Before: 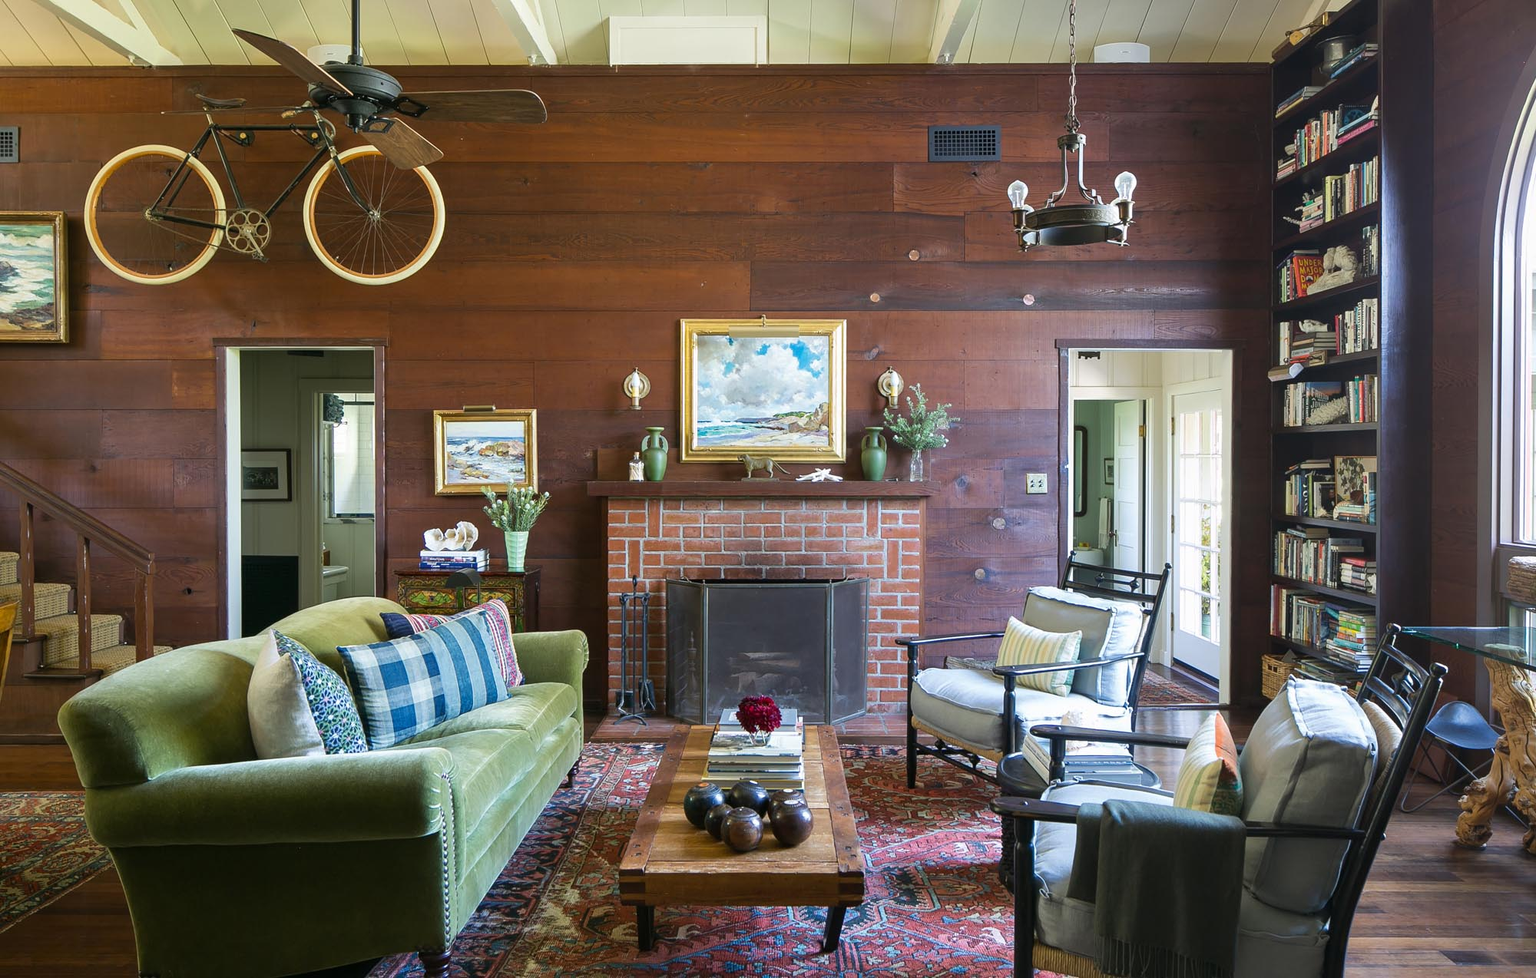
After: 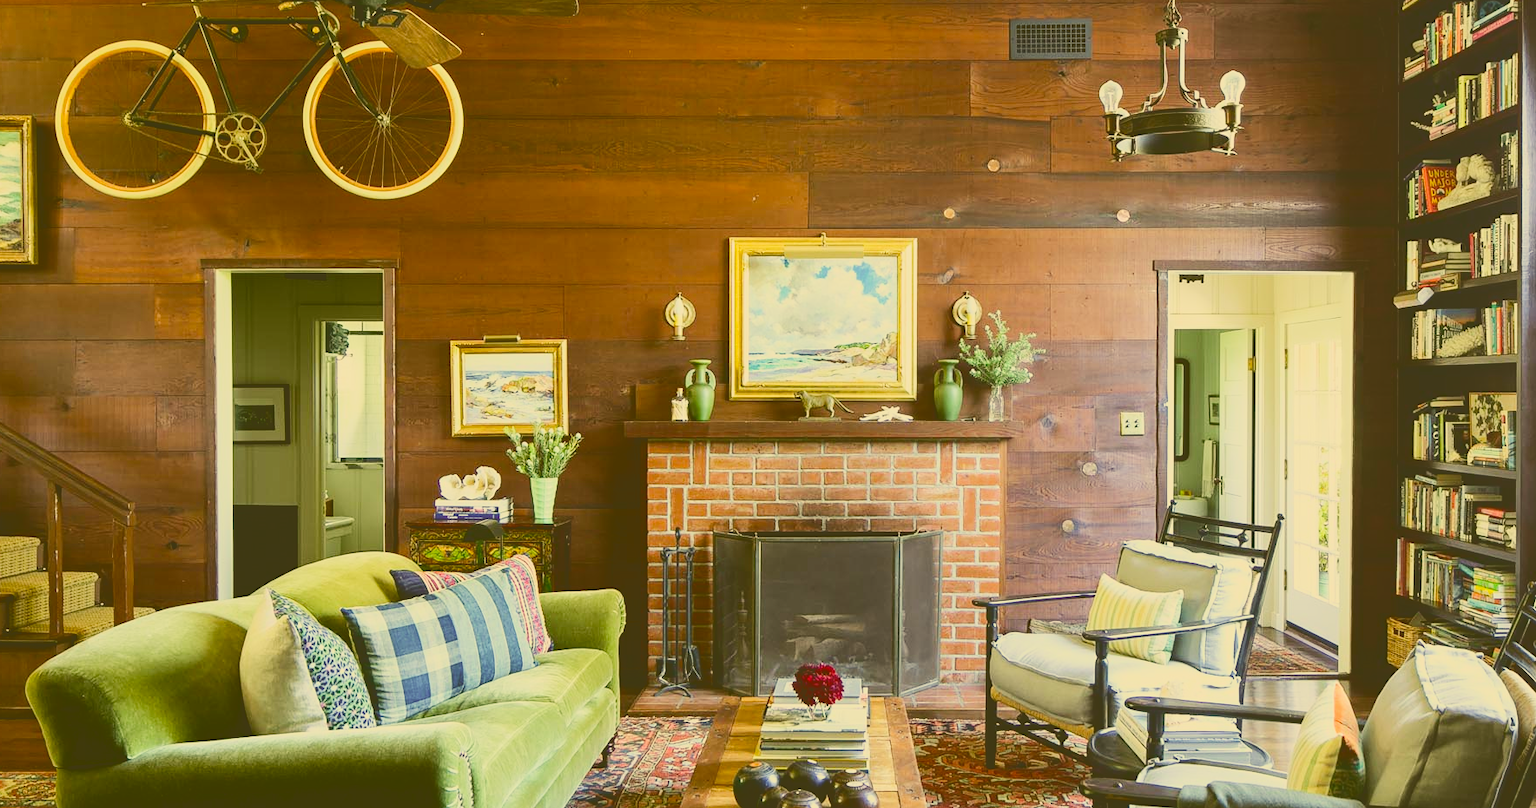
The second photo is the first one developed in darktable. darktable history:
contrast brightness saturation: contrast -0.091, brightness 0.052, saturation 0.08
crop and rotate: left 2.323%, top 11.214%, right 9.21%, bottom 15.693%
tone curve: curves: ch0 [(0, 0) (0.003, 0.235) (0.011, 0.235) (0.025, 0.235) (0.044, 0.235) (0.069, 0.235) (0.1, 0.237) (0.136, 0.239) (0.177, 0.243) (0.224, 0.256) (0.277, 0.287) (0.335, 0.329) (0.399, 0.391) (0.468, 0.476) (0.543, 0.574) (0.623, 0.683) (0.709, 0.778) (0.801, 0.869) (0.898, 0.924) (1, 1)], color space Lab, independent channels, preserve colors none
exposure: black level correction 0.001, exposure 0.499 EV, compensate highlight preservation false
color correction: highlights a* 0.17, highlights b* 29.17, shadows a* -0.182, shadows b* 21.55
filmic rgb: black relative exposure -7.41 EV, white relative exposure 4.82 EV, hardness 3.4
